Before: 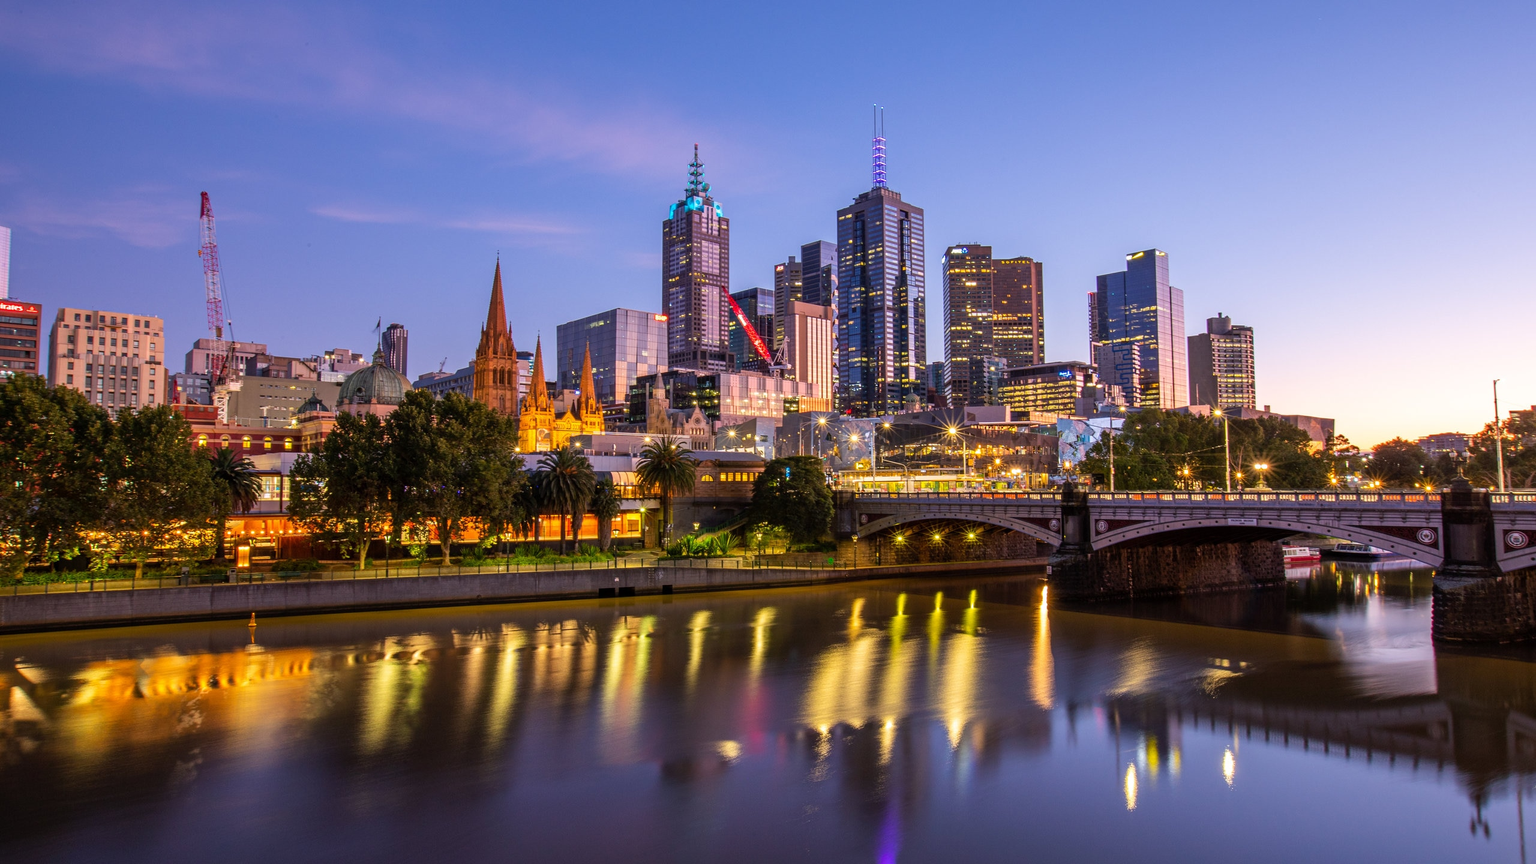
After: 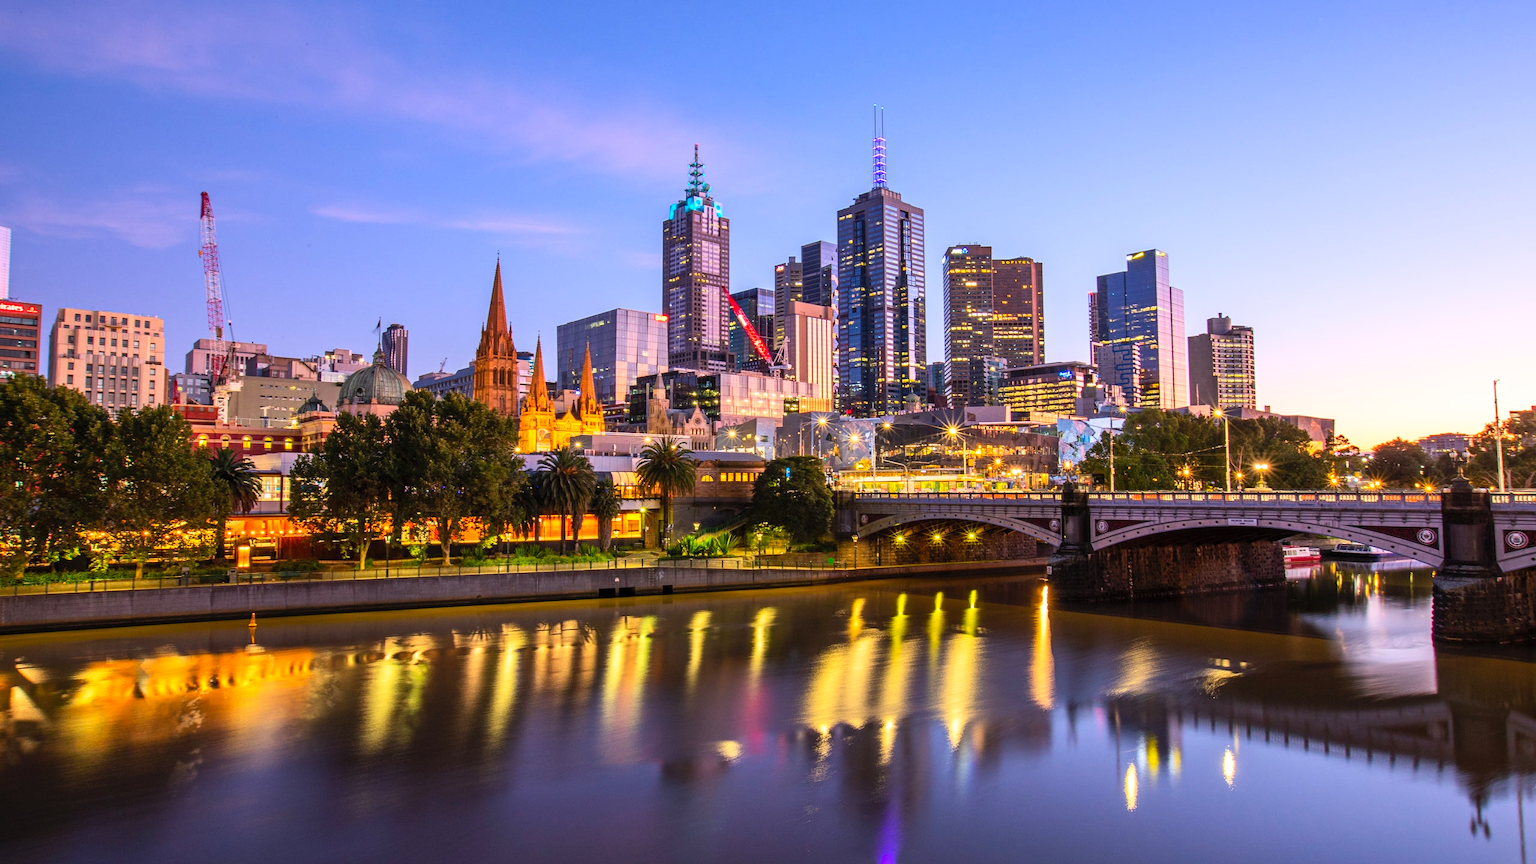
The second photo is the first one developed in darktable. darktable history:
contrast brightness saturation: contrast 0.2, brightness 0.159, saturation 0.215
